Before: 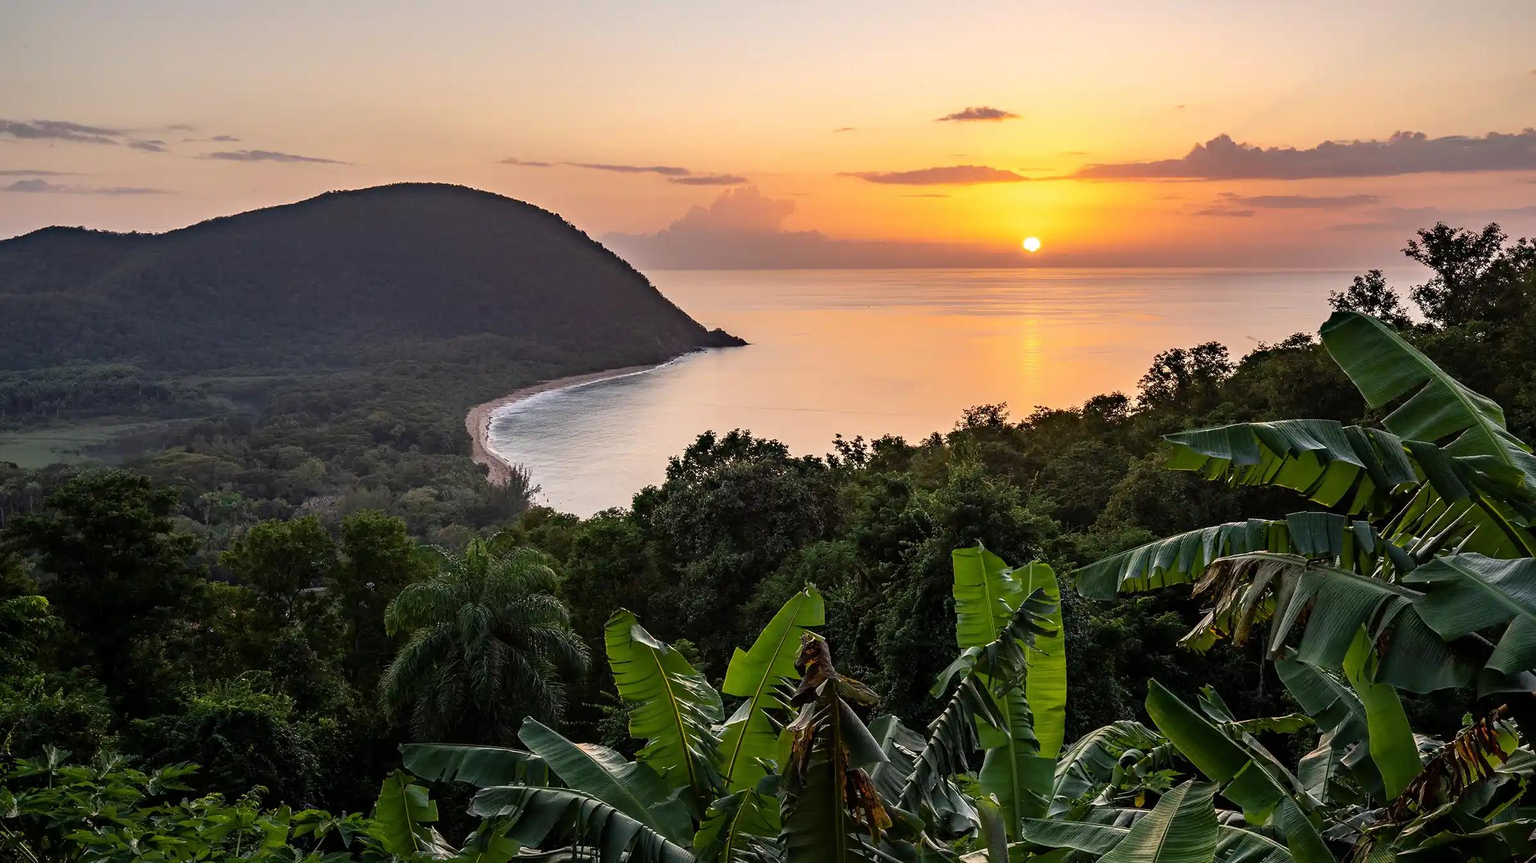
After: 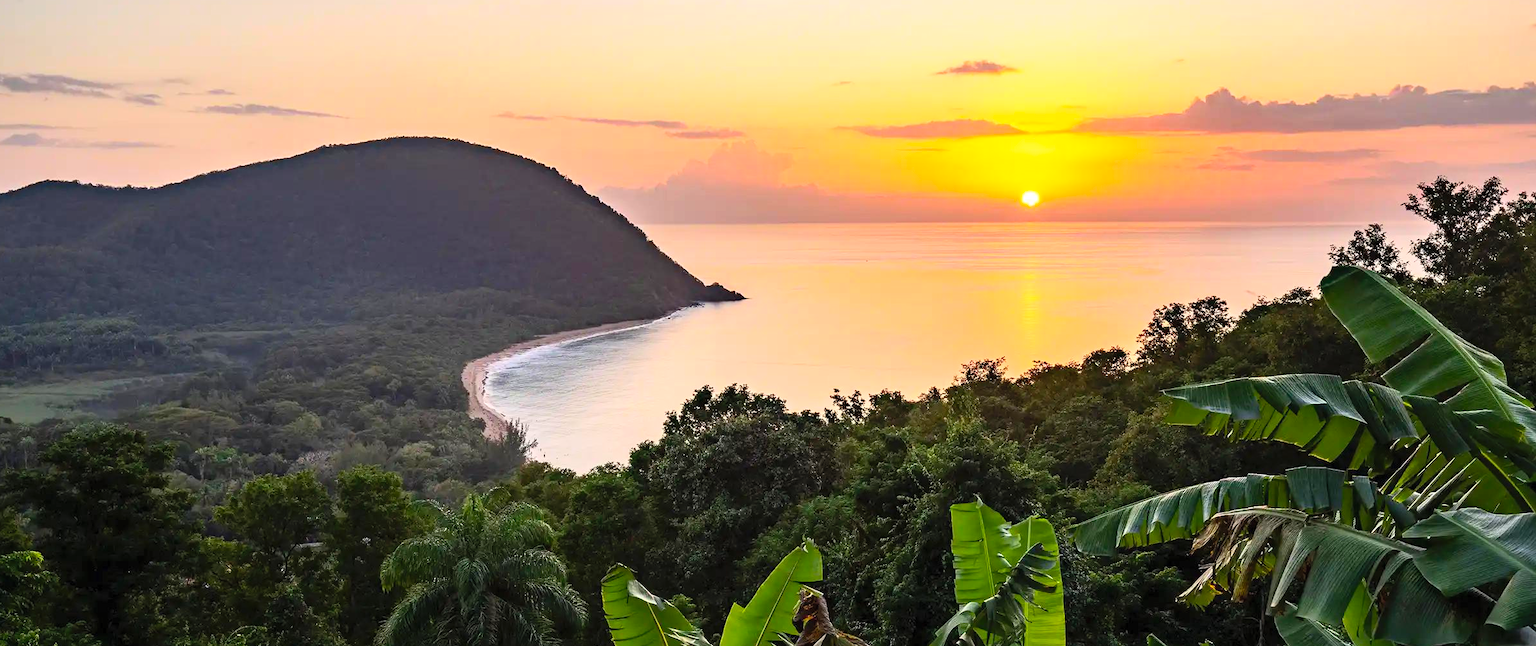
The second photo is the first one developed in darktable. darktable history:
crop: left 0.387%, top 5.469%, bottom 19.809%
contrast brightness saturation: contrast 0.24, brightness 0.26, saturation 0.39
